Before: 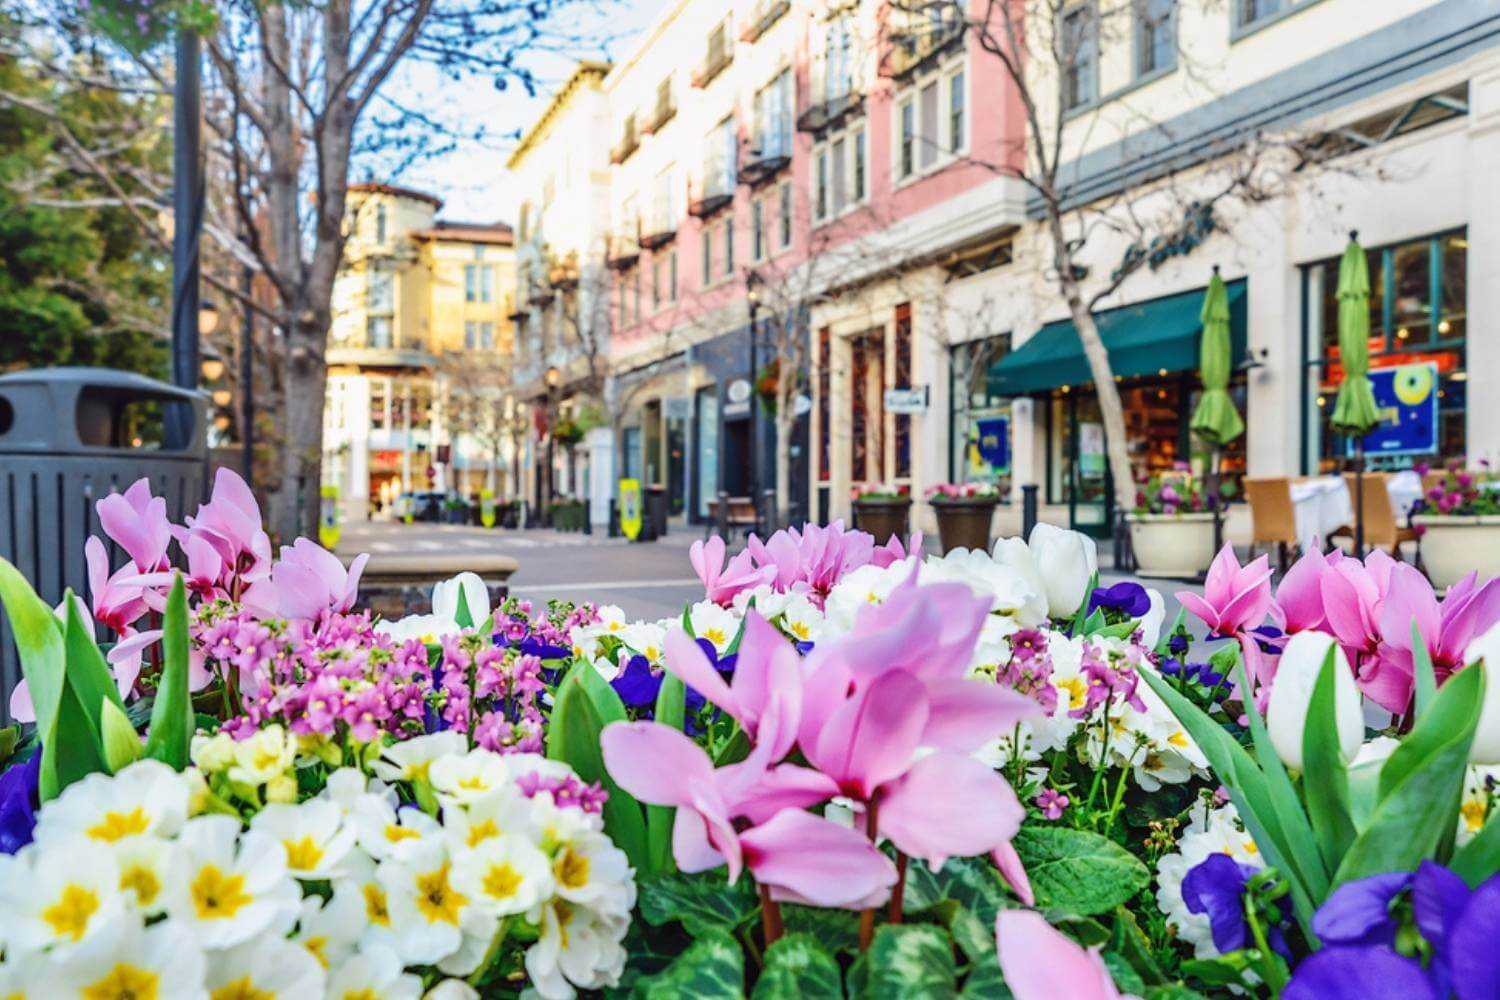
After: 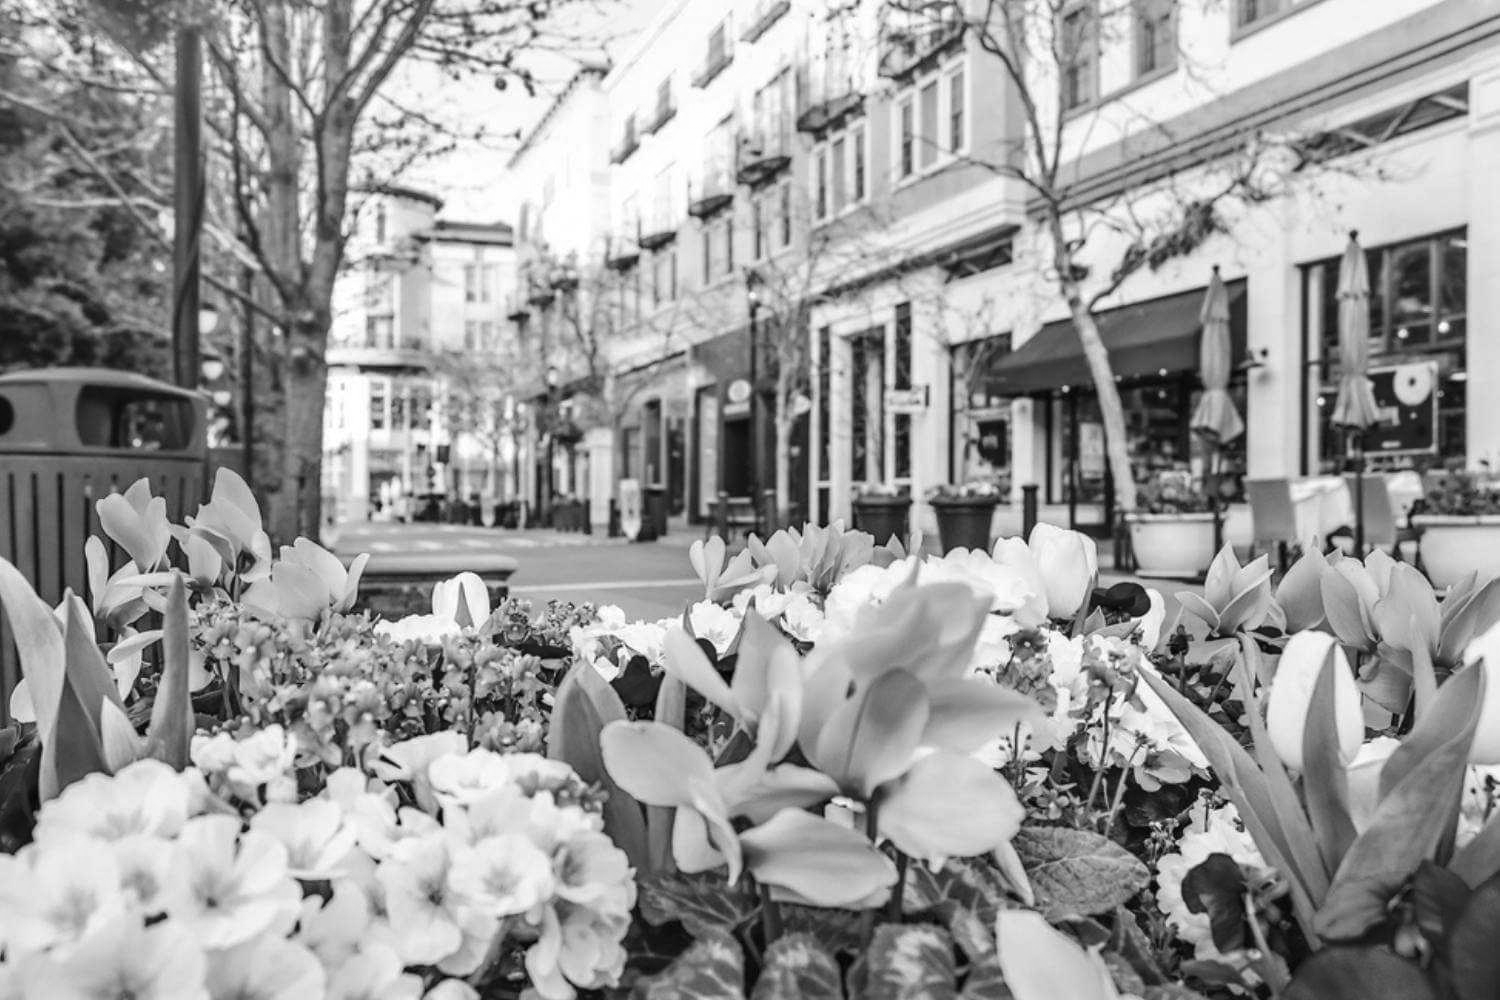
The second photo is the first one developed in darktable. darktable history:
color balance rgb: linear chroma grading › global chroma 15%, perceptual saturation grading › global saturation 30%
monochrome: on, module defaults
exposure: black level correction -0.001, exposure 0.08 EV, compensate highlight preservation false
